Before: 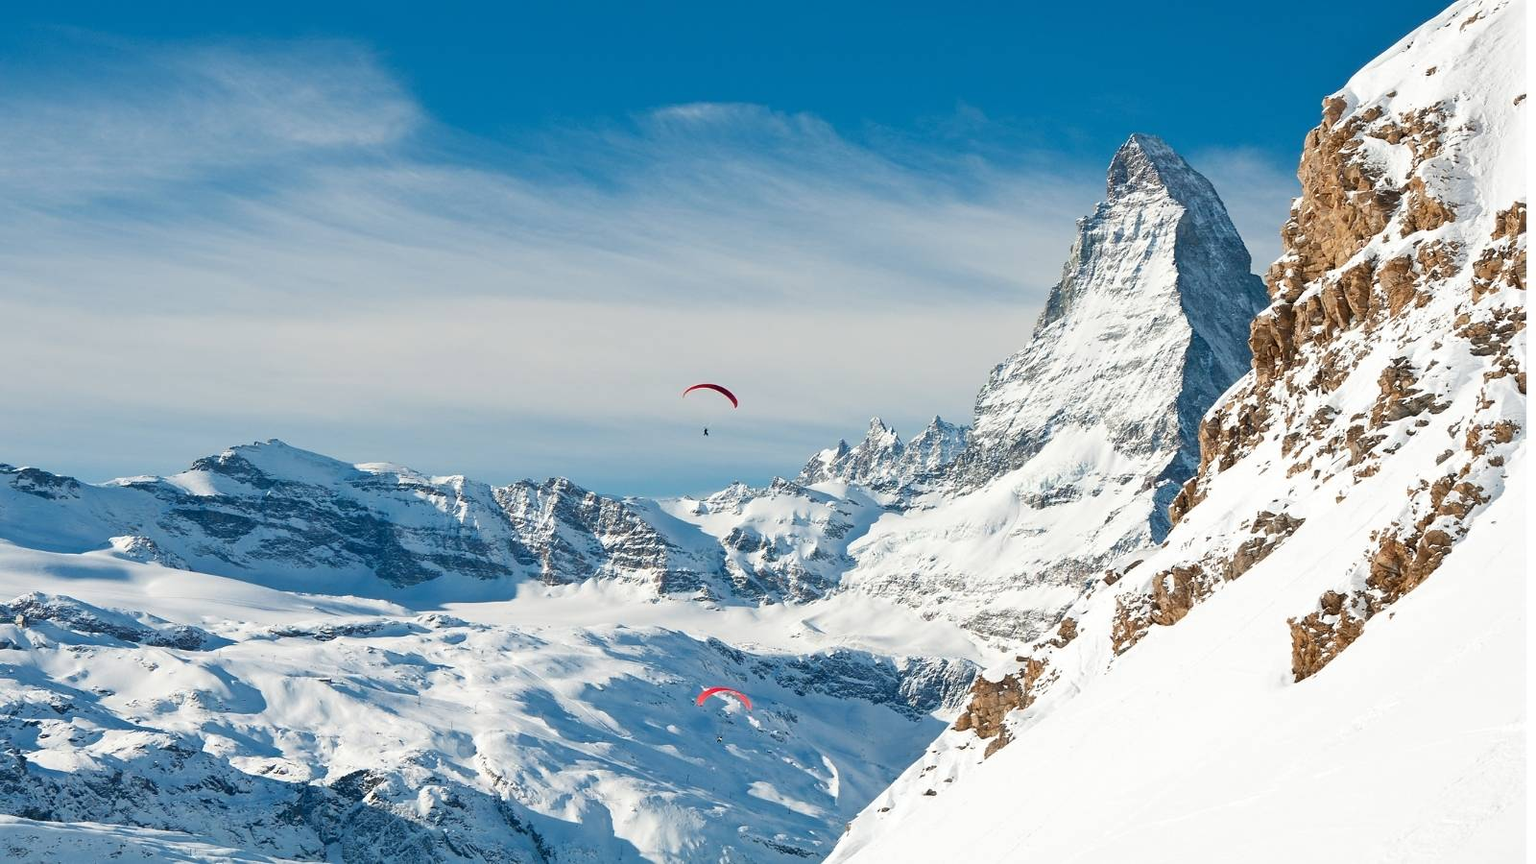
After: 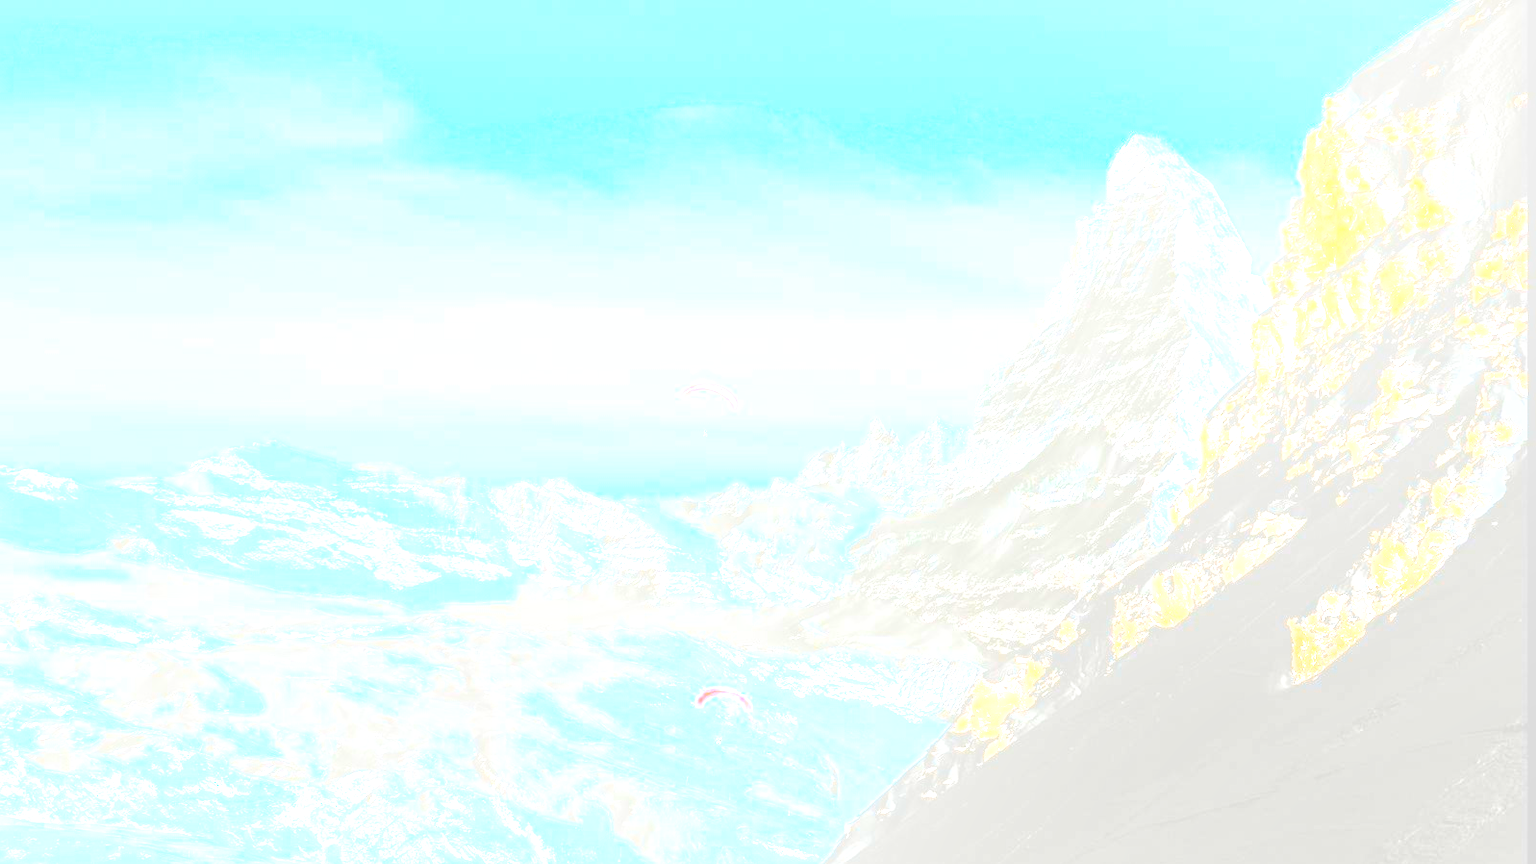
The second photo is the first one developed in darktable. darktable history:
shadows and highlights: shadows -24.28, highlights 49.77, soften with gaussian
local contrast: mode bilateral grid, contrast 100, coarseness 100, detail 108%, midtone range 0.2
color balance rgb: linear chroma grading › global chroma 15%, perceptual saturation grading › global saturation 30%
tone curve: curves: ch0 [(0, 0.129) (0.187, 0.207) (0.729, 0.789) (1, 1)], color space Lab, linked channels, preserve colors none
tone equalizer: -8 EV -0.417 EV, -7 EV -0.389 EV, -6 EV -0.333 EV, -5 EV -0.222 EV, -3 EV 0.222 EV, -2 EV 0.333 EV, -1 EV 0.389 EV, +0 EV 0.417 EV, edges refinement/feathering 500, mask exposure compensation -1.57 EV, preserve details no
bloom: size 70%, threshold 25%, strength 70%
crop and rotate: left 0.126%
